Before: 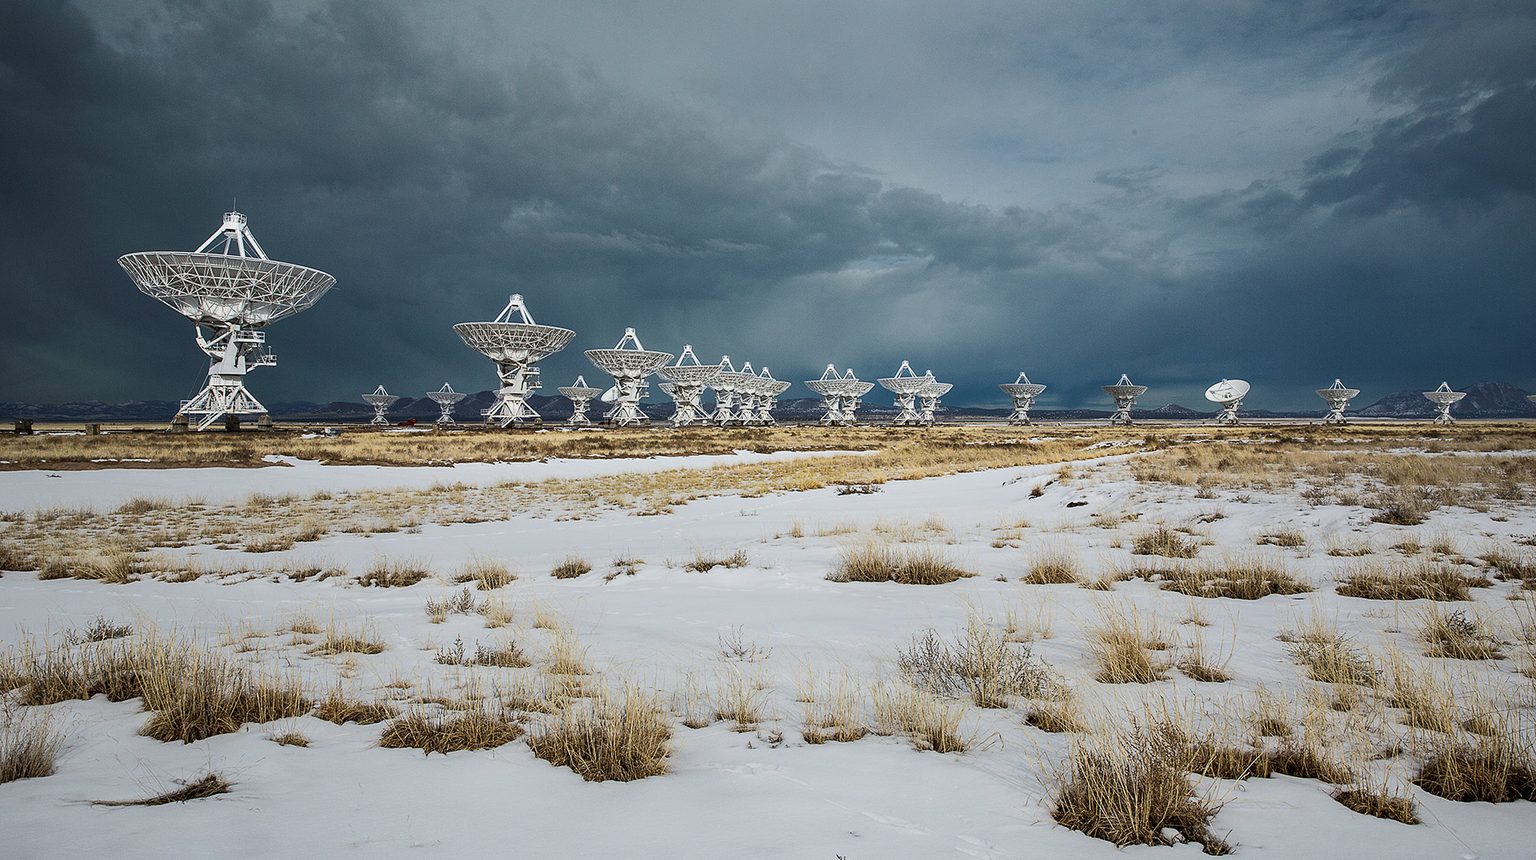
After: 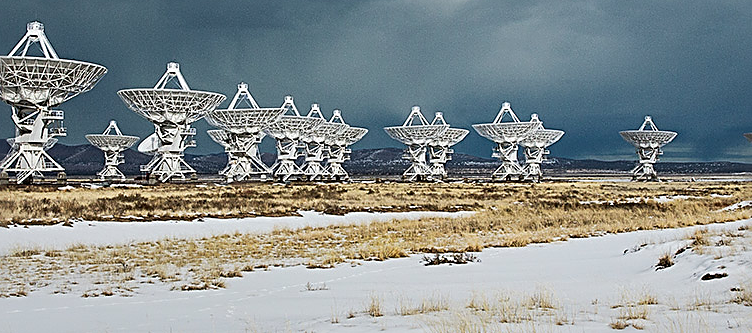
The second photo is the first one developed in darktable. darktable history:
sharpen: radius 2.531, amount 0.628
crop: left 31.751%, top 32.172%, right 27.8%, bottom 35.83%
